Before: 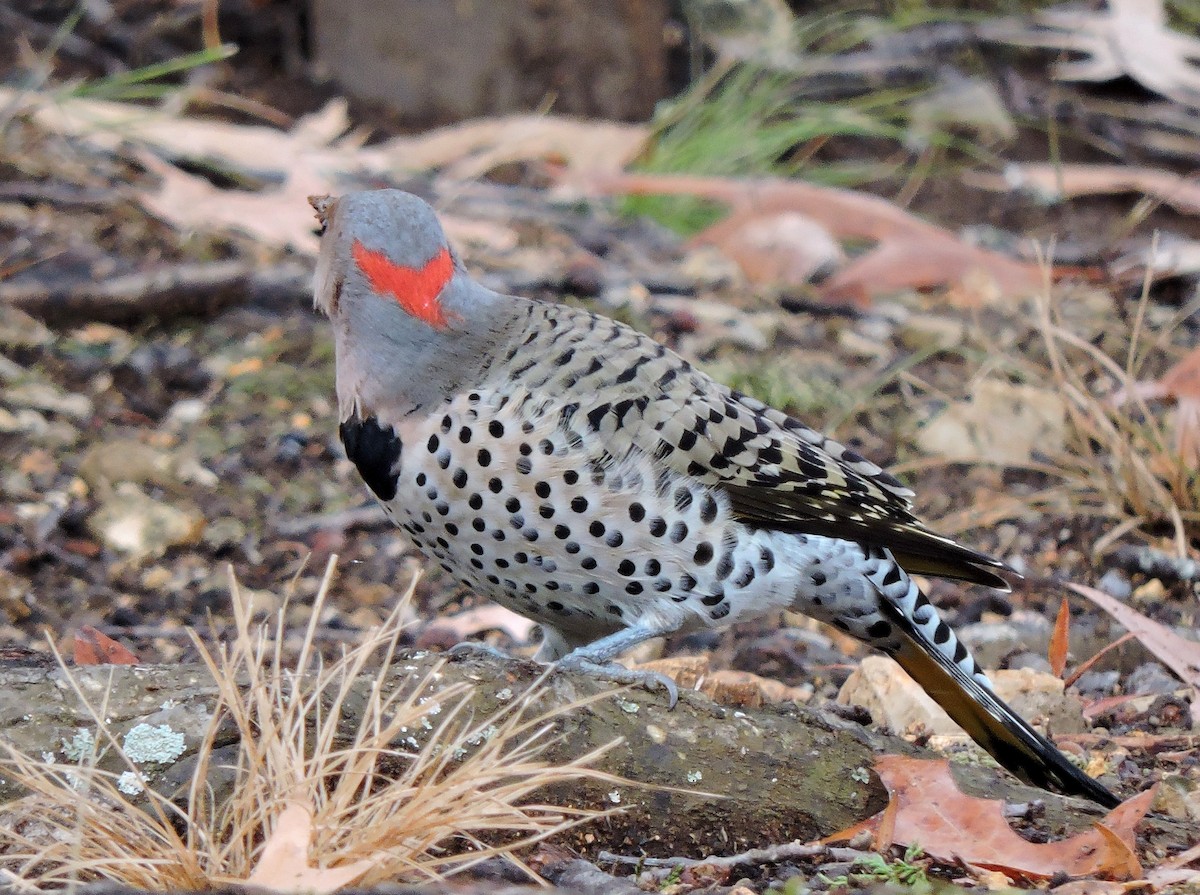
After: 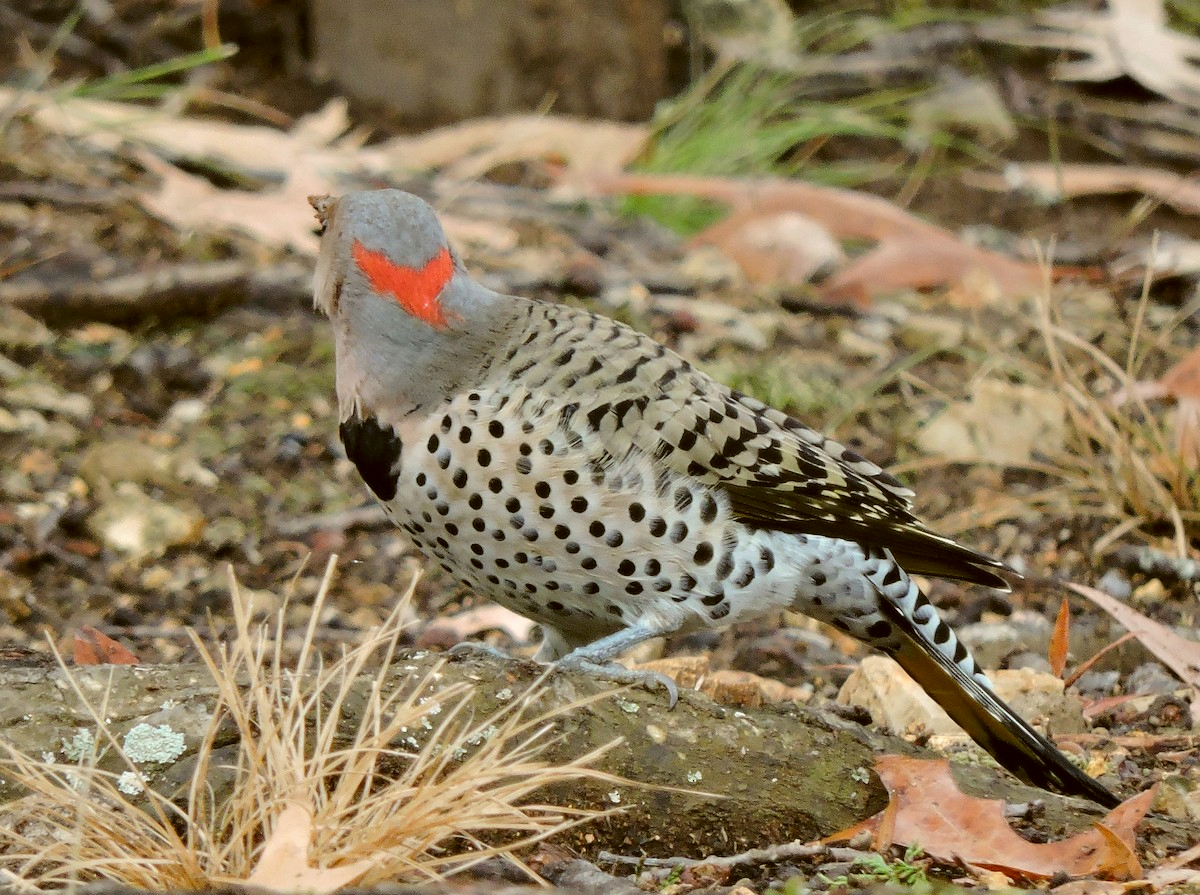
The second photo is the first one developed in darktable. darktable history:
color correction: highlights a* -1.34, highlights b* 10.1, shadows a* 0.472, shadows b* 19.02
